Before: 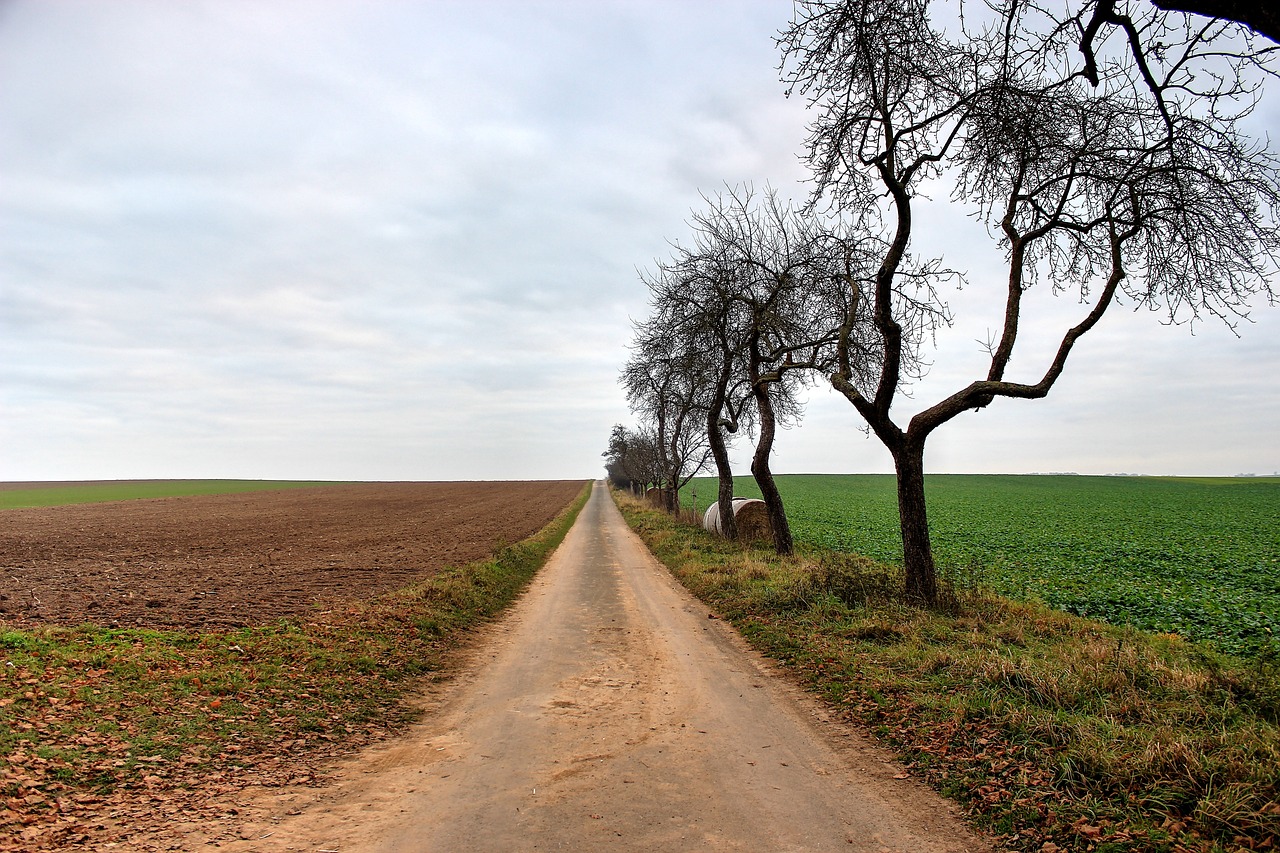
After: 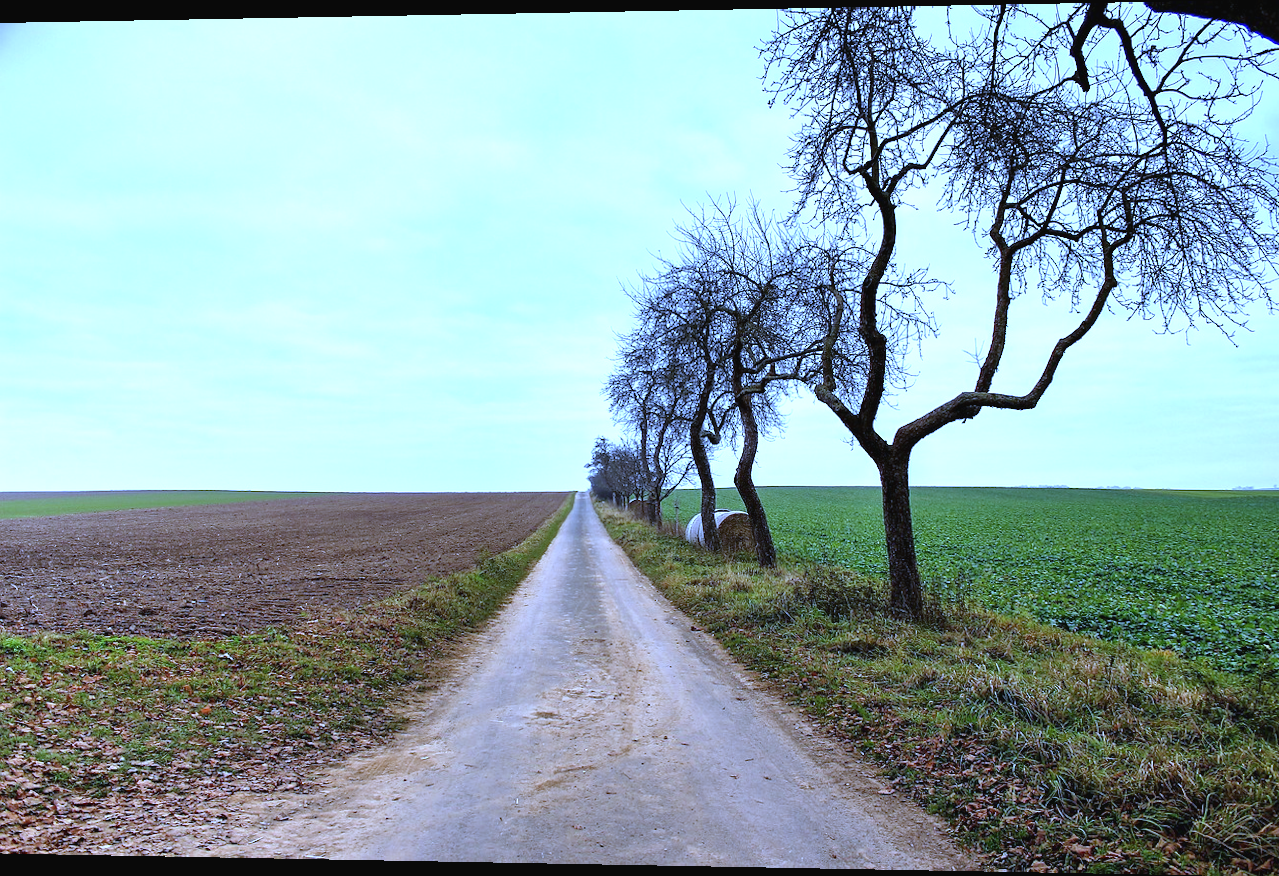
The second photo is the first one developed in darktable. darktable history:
white balance: red 0.766, blue 1.537
rotate and perspective: lens shift (horizontal) -0.055, automatic cropping off
exposure: black level correction -0.002, exposure 0.54 EV, compensate highlight preservation false
